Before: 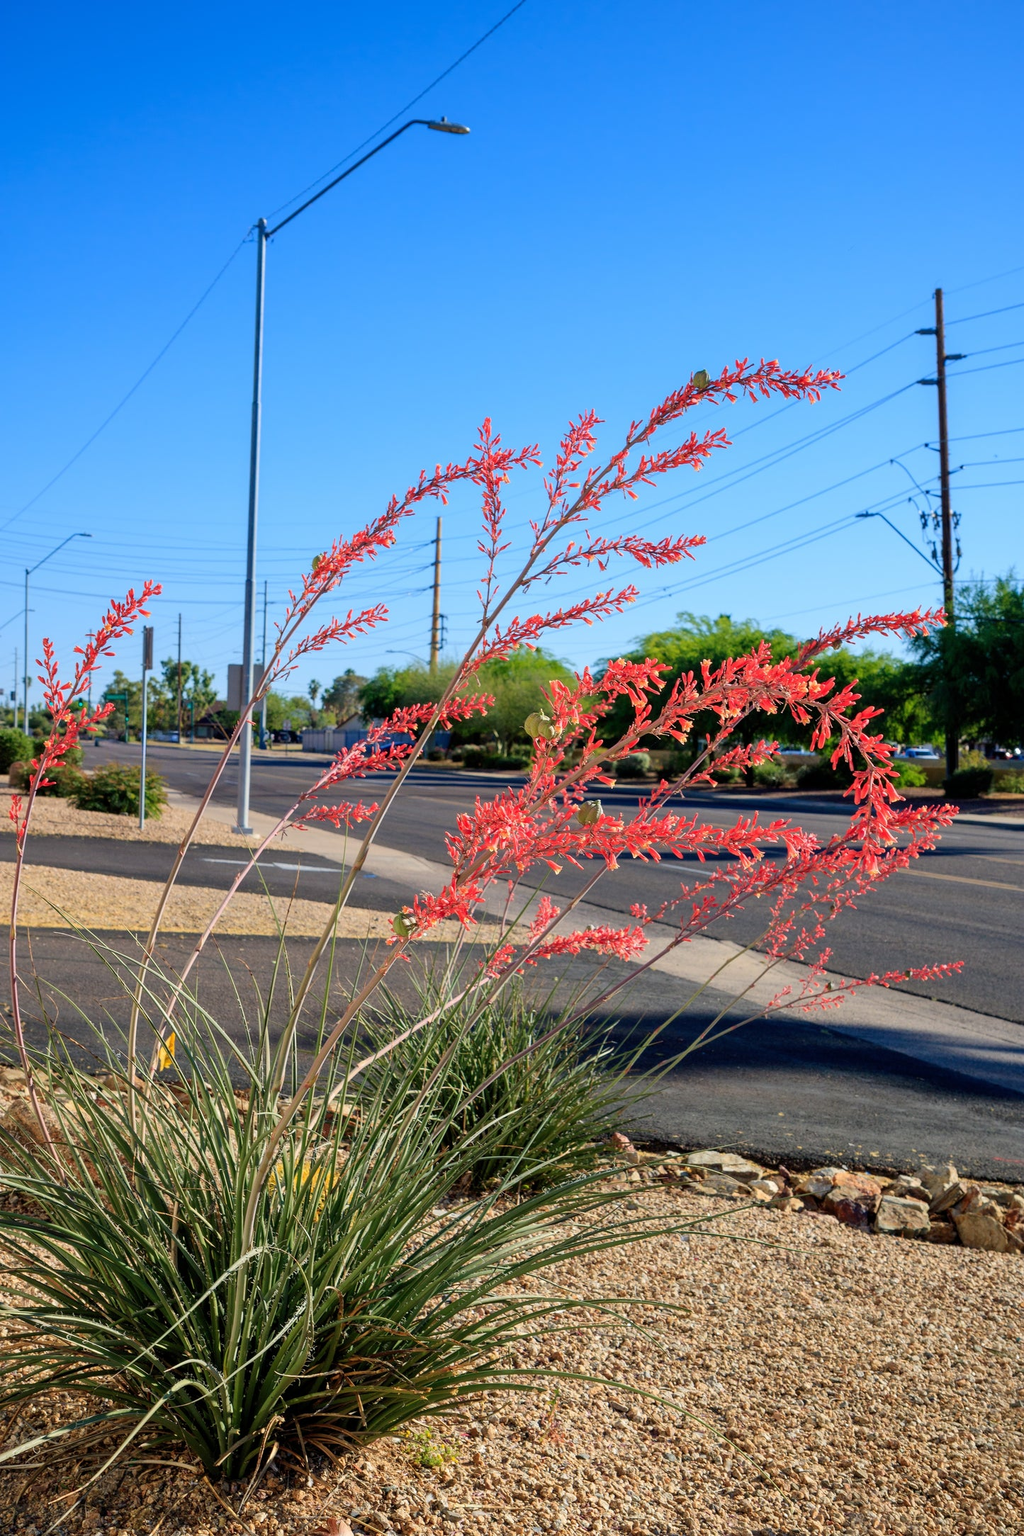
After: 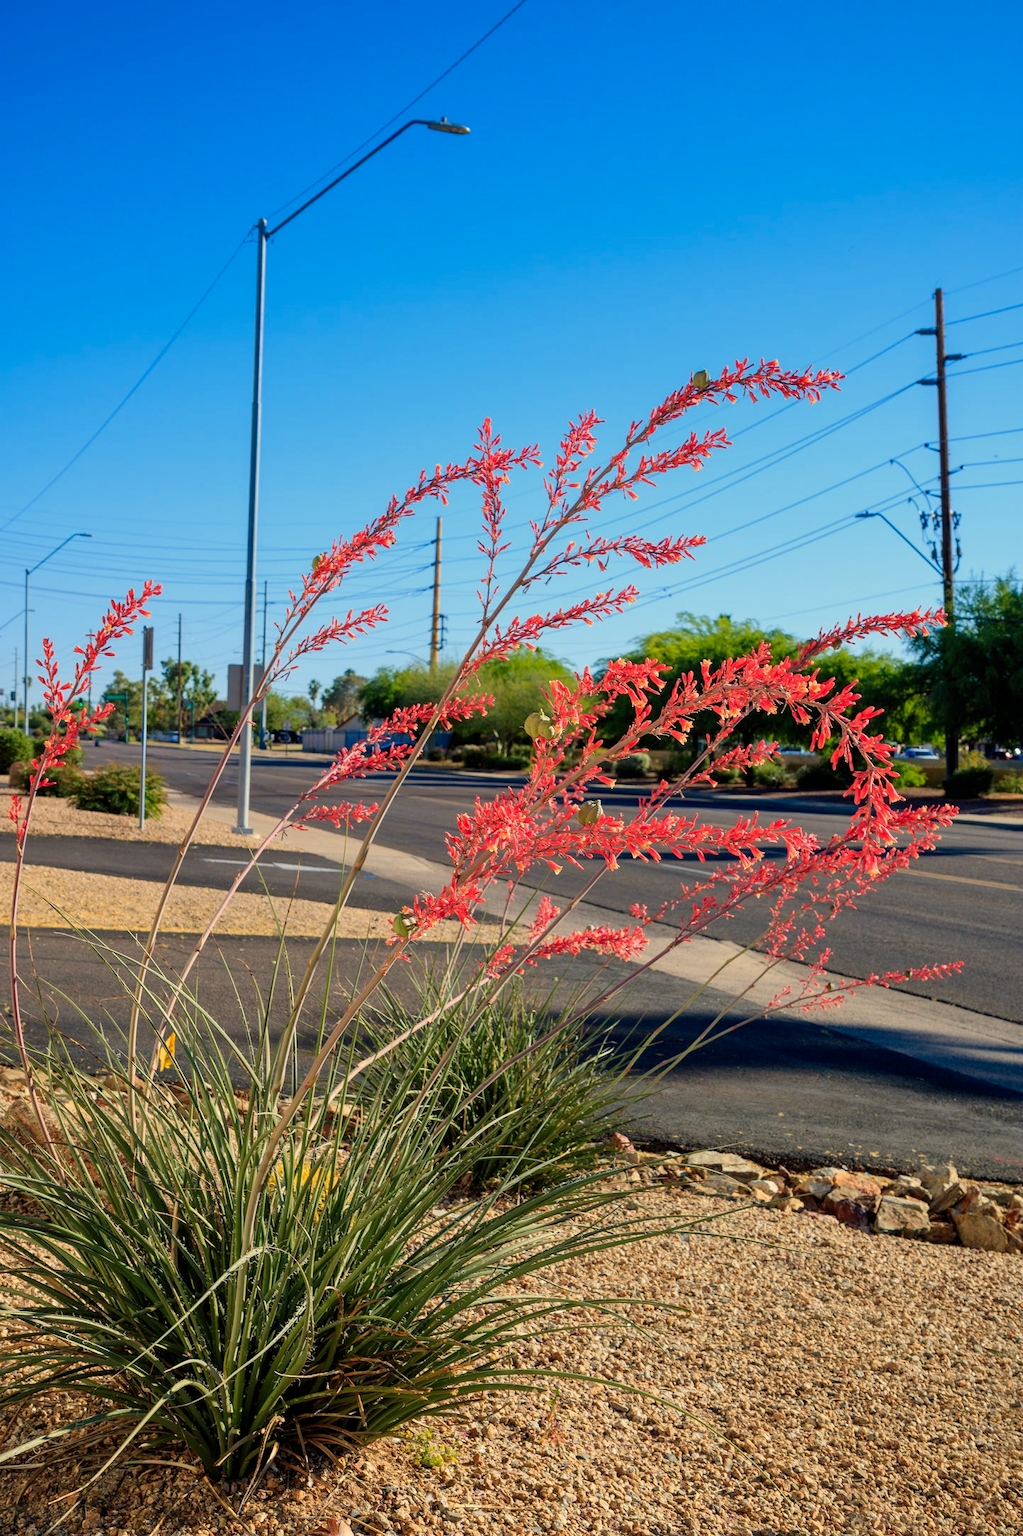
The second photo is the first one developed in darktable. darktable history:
color calibration: output R [0.999, 0.026, -0.11, 0], output G [-0.019, 1.037, -0.099, 0], output B [0.022, -0.023, 0.902, 0], x 0.335, y 0.35, temperature 5462.62 K
